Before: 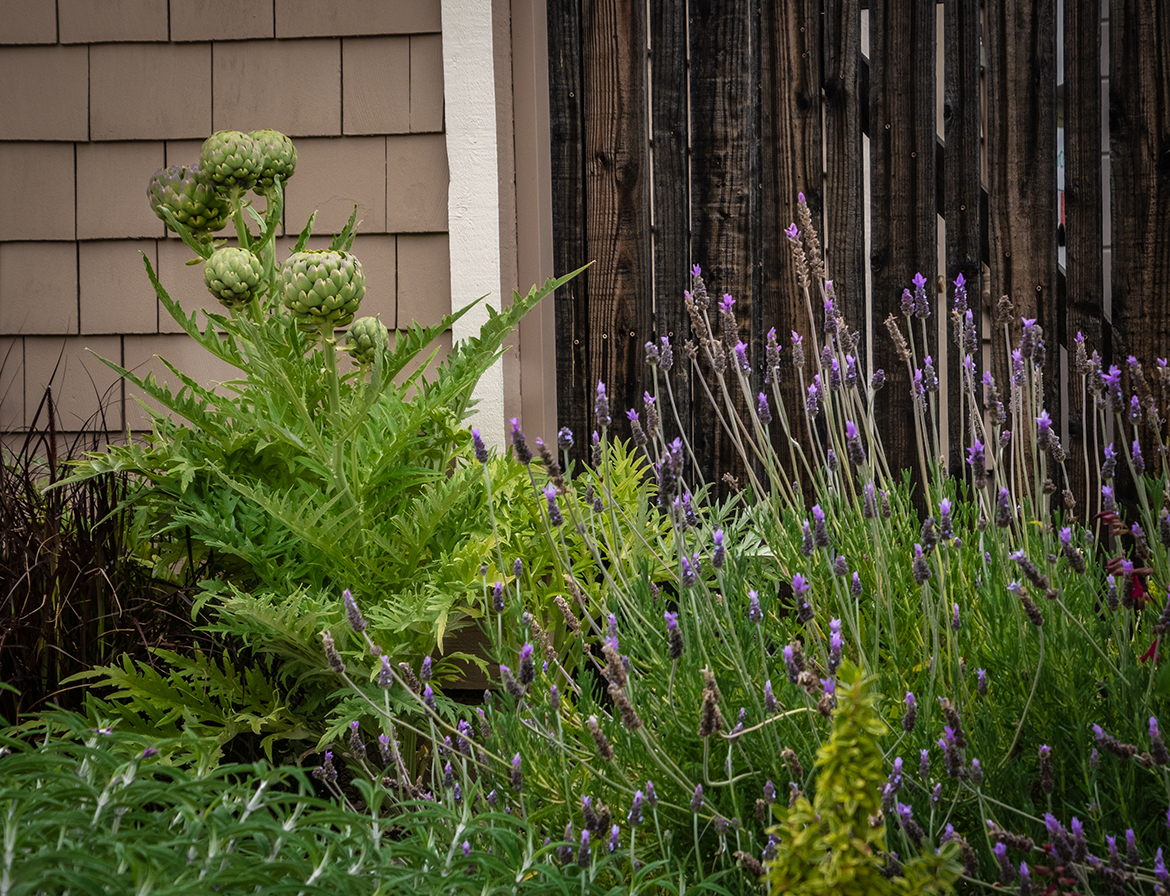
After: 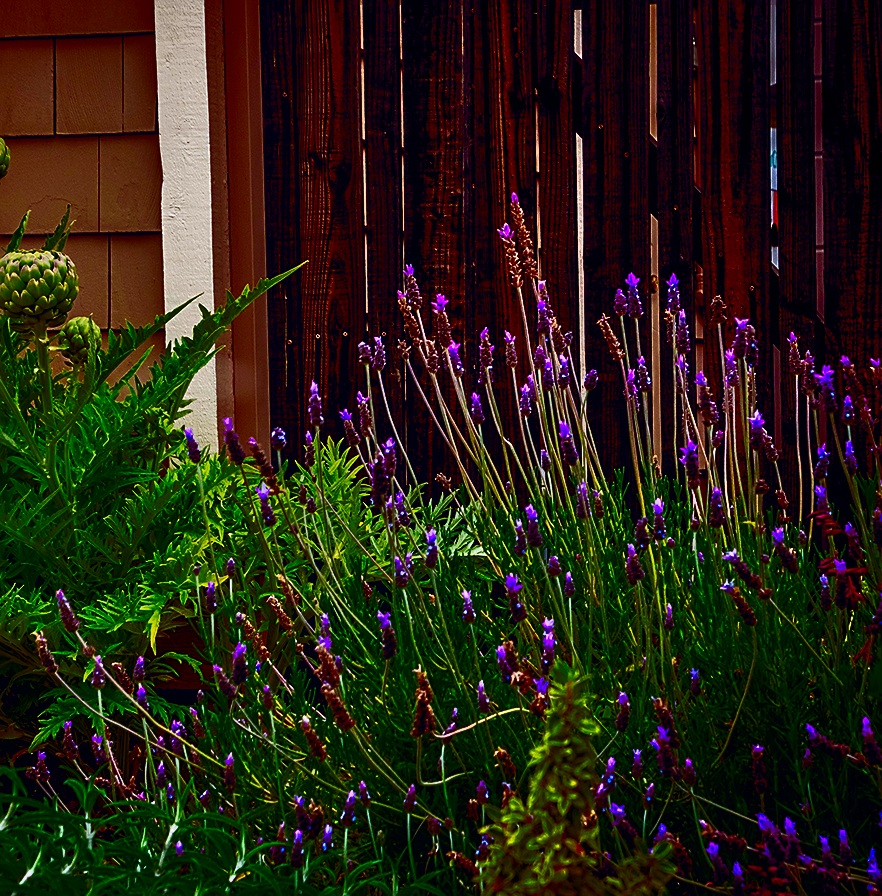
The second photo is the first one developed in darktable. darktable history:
crop and rotate: left 24.6%
shadows and highlights: low approximation 0.01, soften with gaussian
sharpen: on, module defaults
color balance rgb: shadows lift › chroma 9.92%, shadows lift › hue 45.12°, power › luminance 3.26%, power › hue 231.93°, global offset › luminance 0.4%, global offset › chroma 0.21%, global offset › hue 255.02°
contrast brightness saturation: brightness -1, saturation 1
